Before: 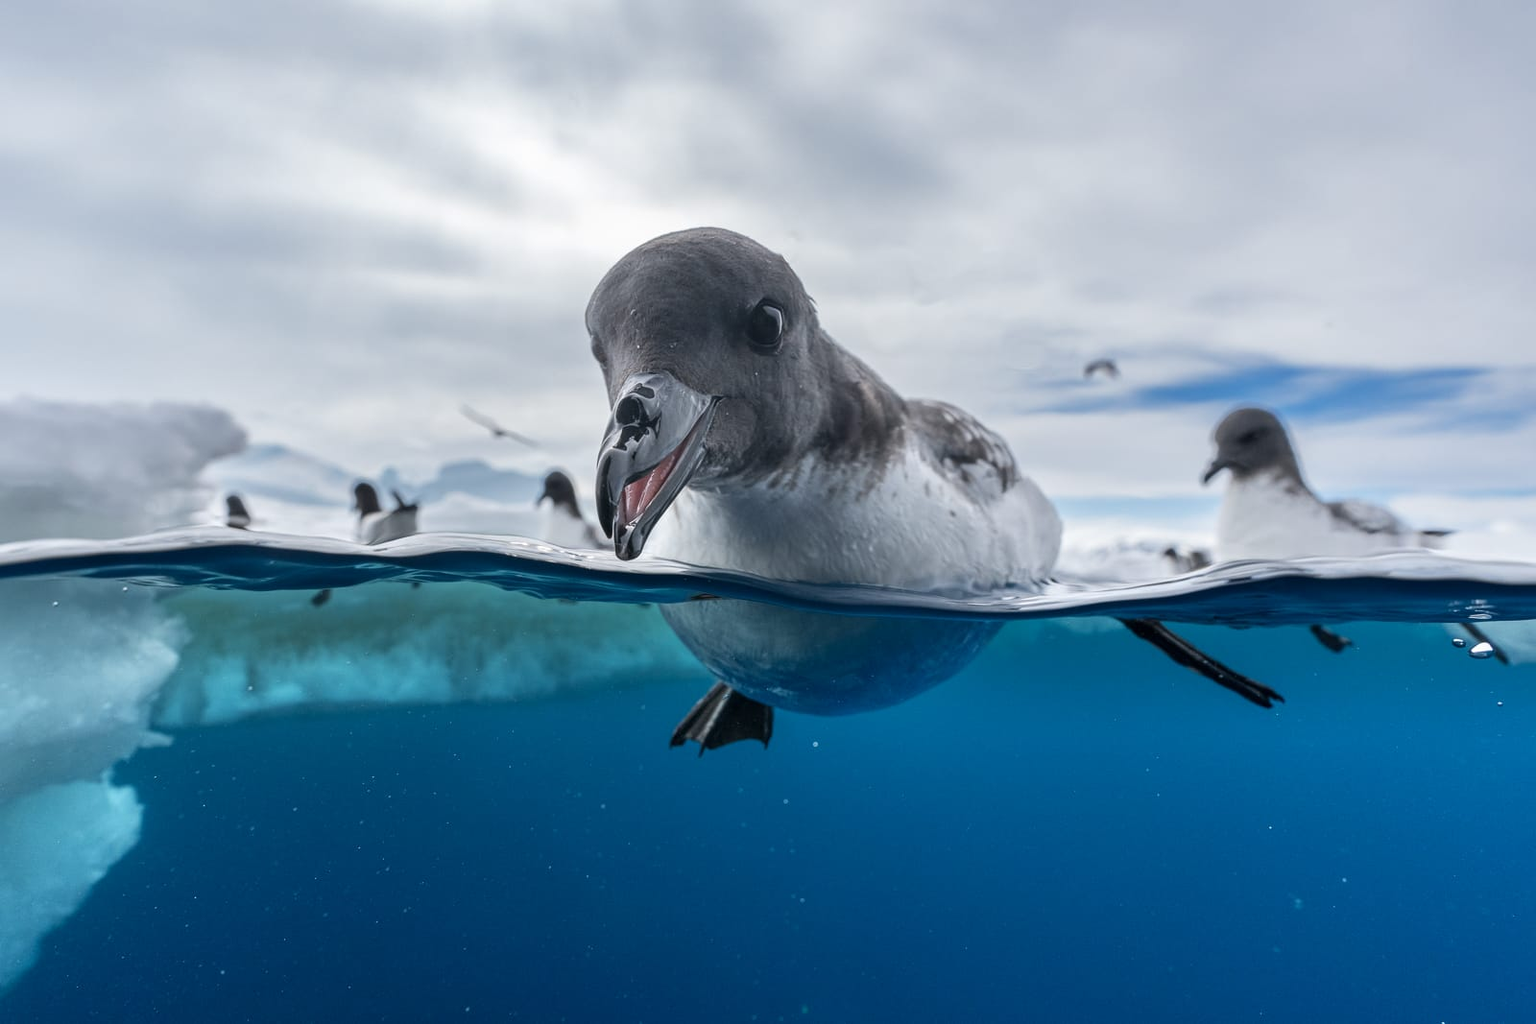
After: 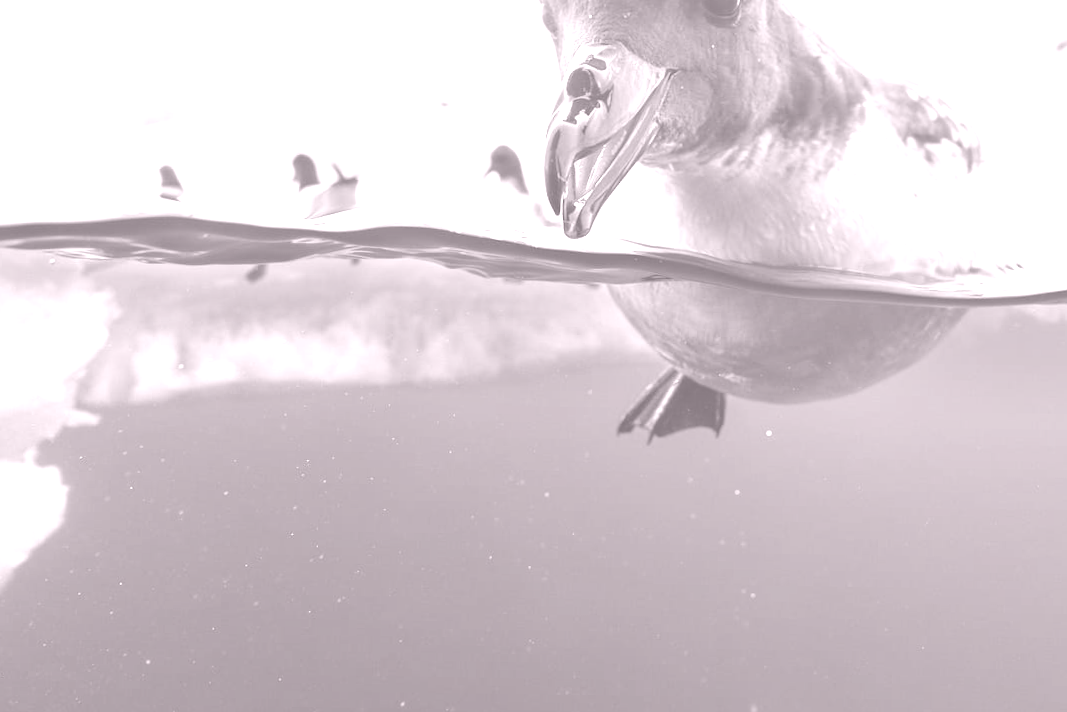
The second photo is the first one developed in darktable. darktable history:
crop and rotate: angle -0.82°, left 3.85%, top 31.828%, right 27.992%
base curve: curves: ch0 [(0, 0) (0.472, 0.508) (1, 1)]
colorize: hue 25.2°, saturation 83%, source mix 82%, lightness 79%, version 1
